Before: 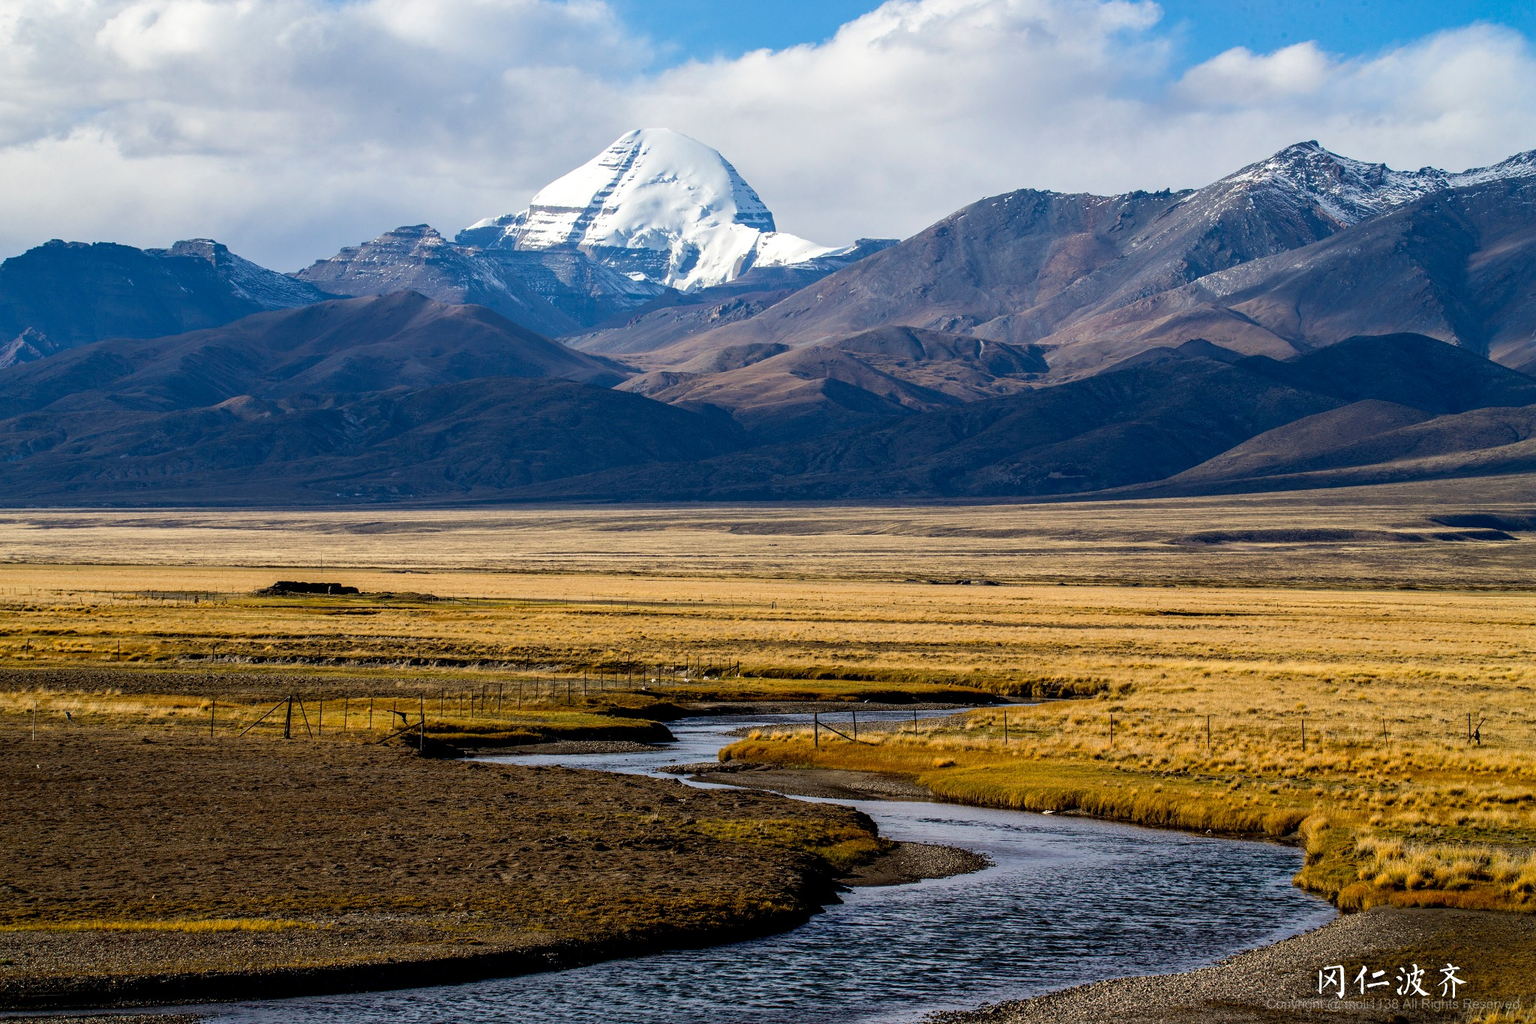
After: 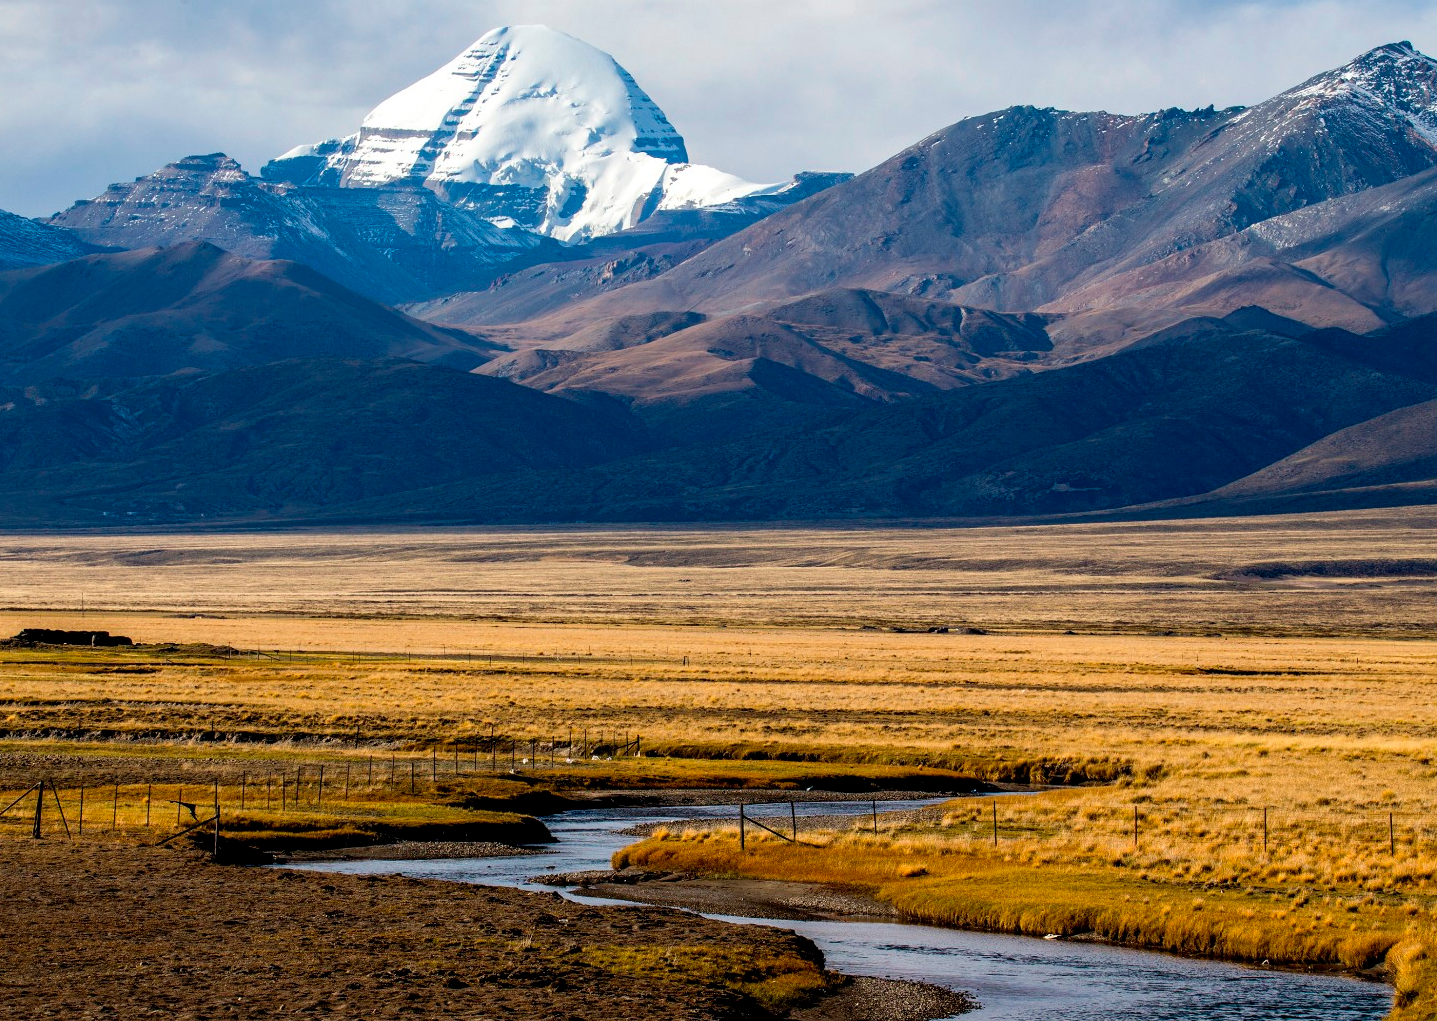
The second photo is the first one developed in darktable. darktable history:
crop and rotate: left 16.903%, top 10.739%, right 12.911%, bottom 14.412%
